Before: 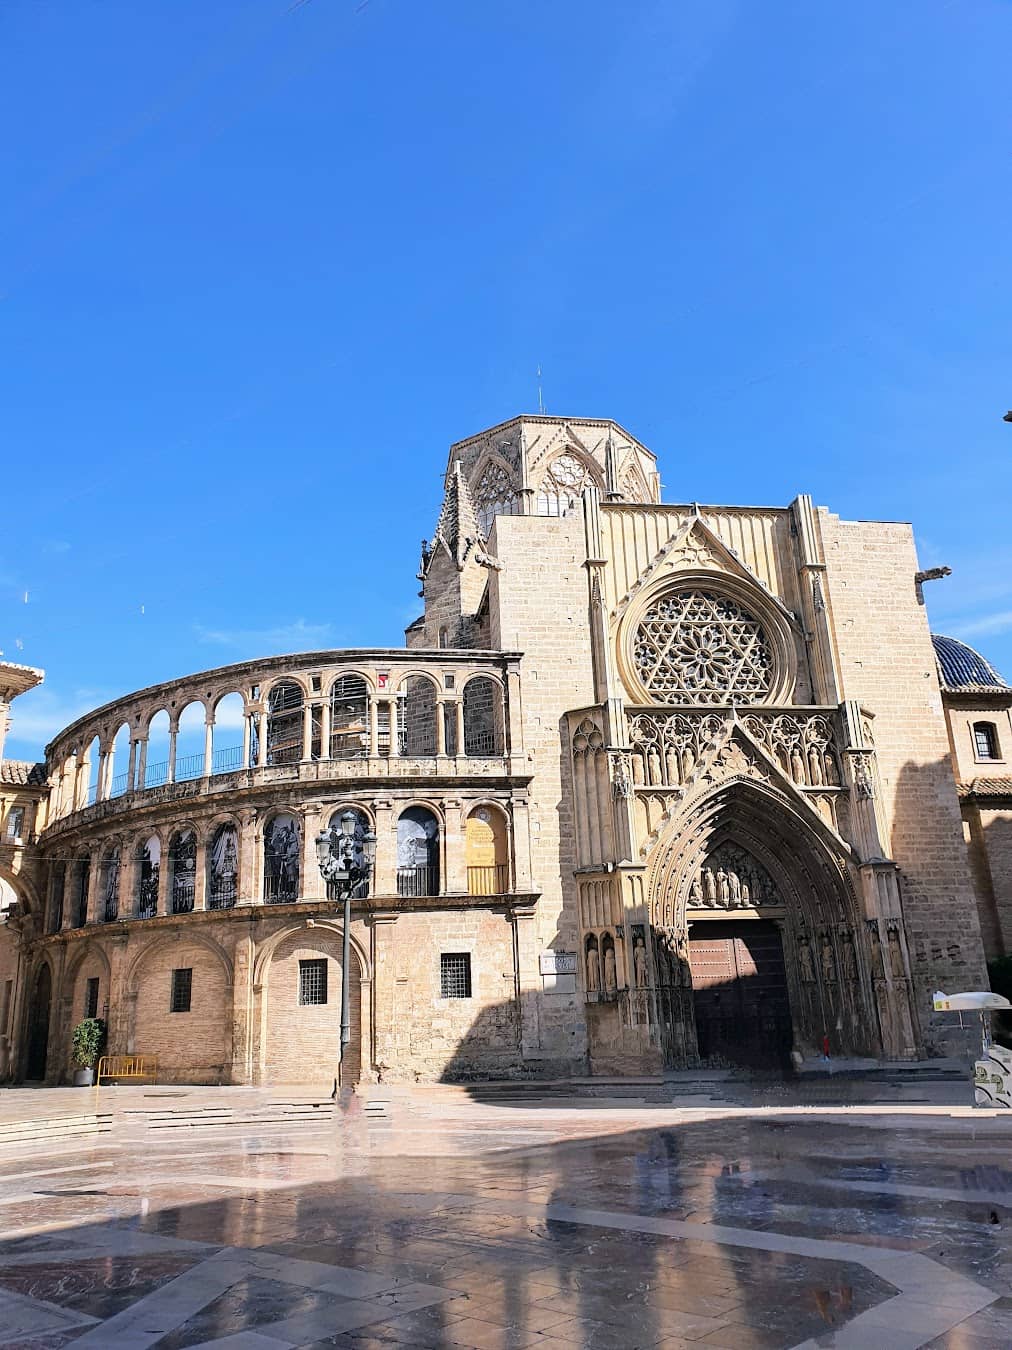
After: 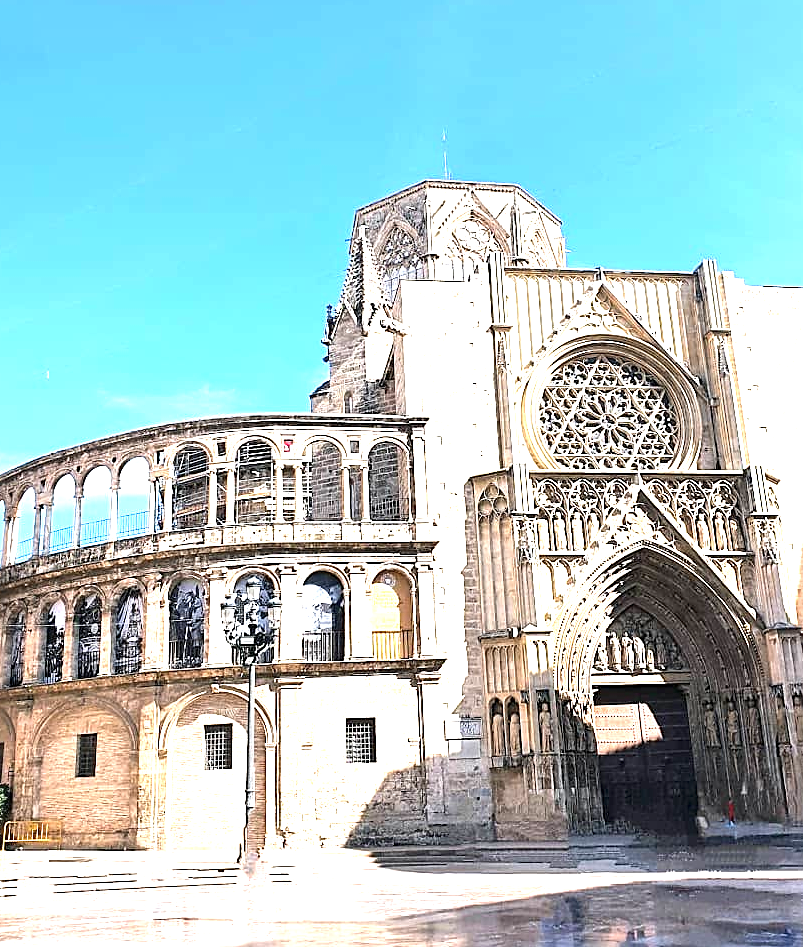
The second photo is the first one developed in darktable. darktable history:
exposure: black level correction 0, exposure 1.387 EV, compensate highlight preservation false
crop: left 9.483%, top 17.439%, right 11.117%, bottom 12.405%
sharpen: on, module defaults
